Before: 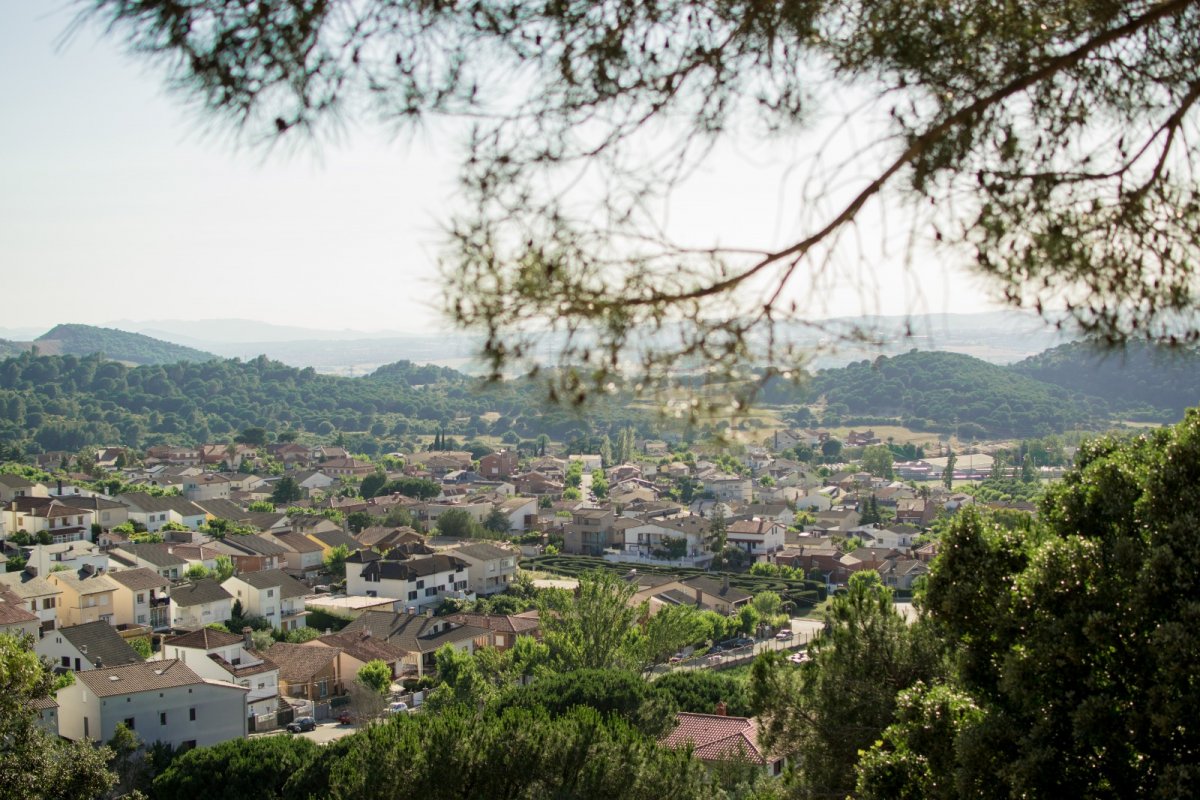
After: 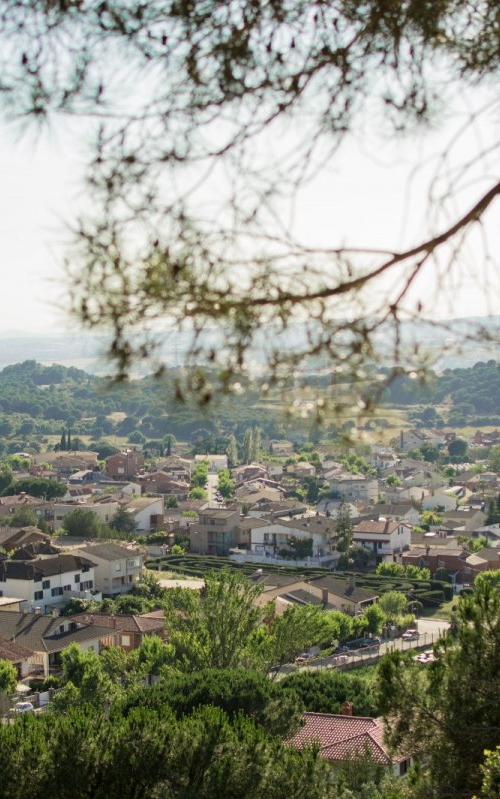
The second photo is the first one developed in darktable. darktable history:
crop: left 31.238%, right 27.036%
